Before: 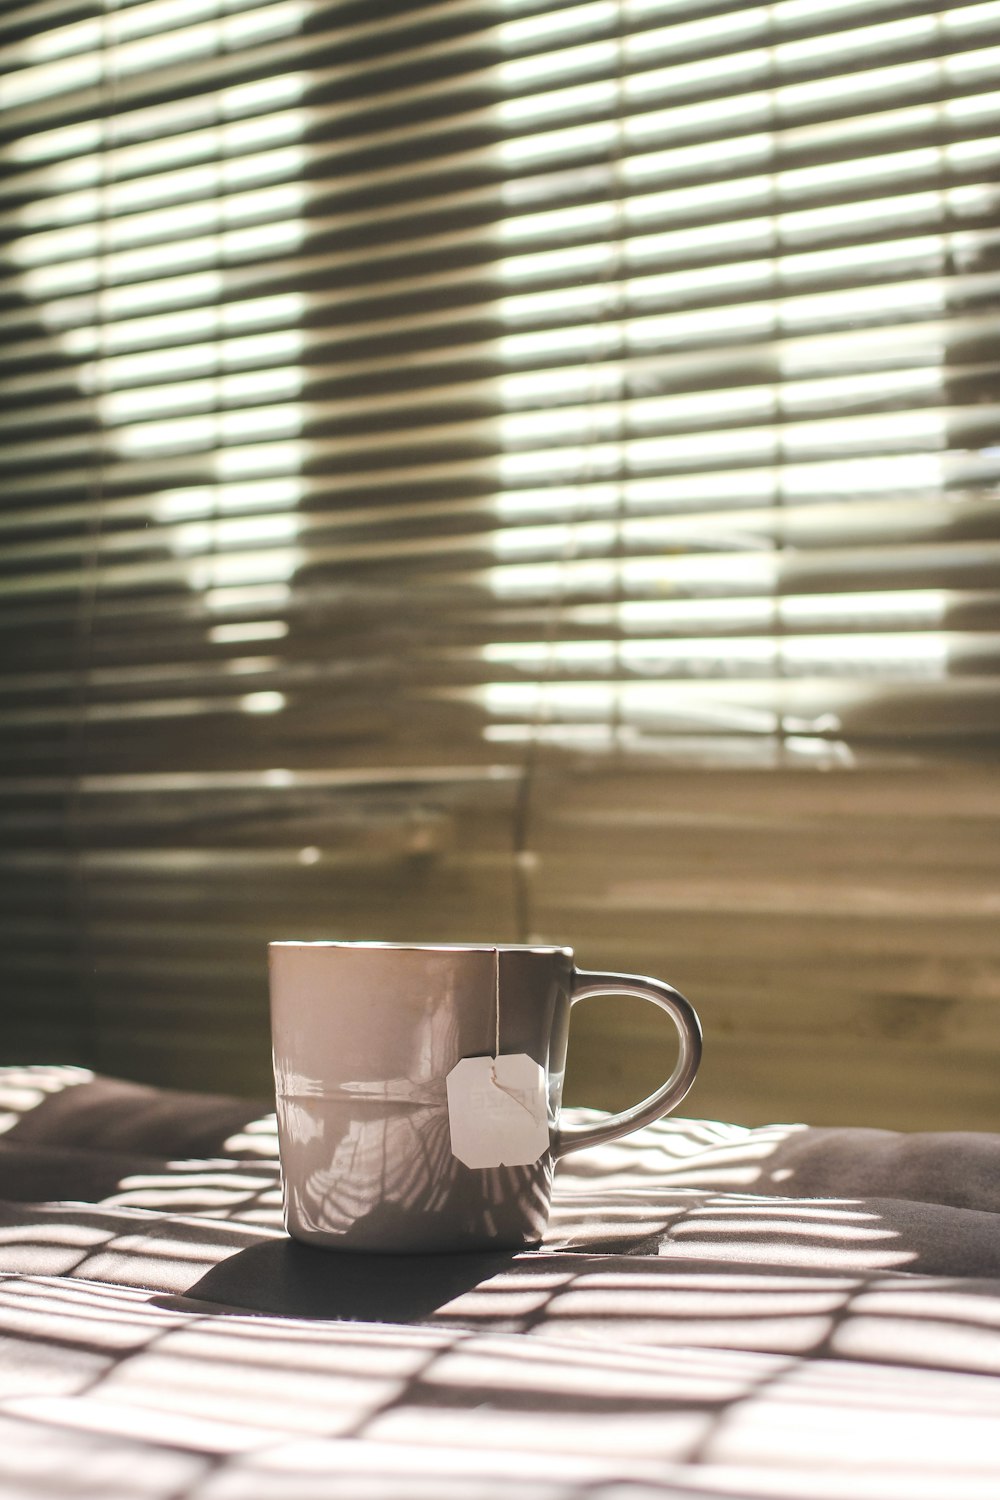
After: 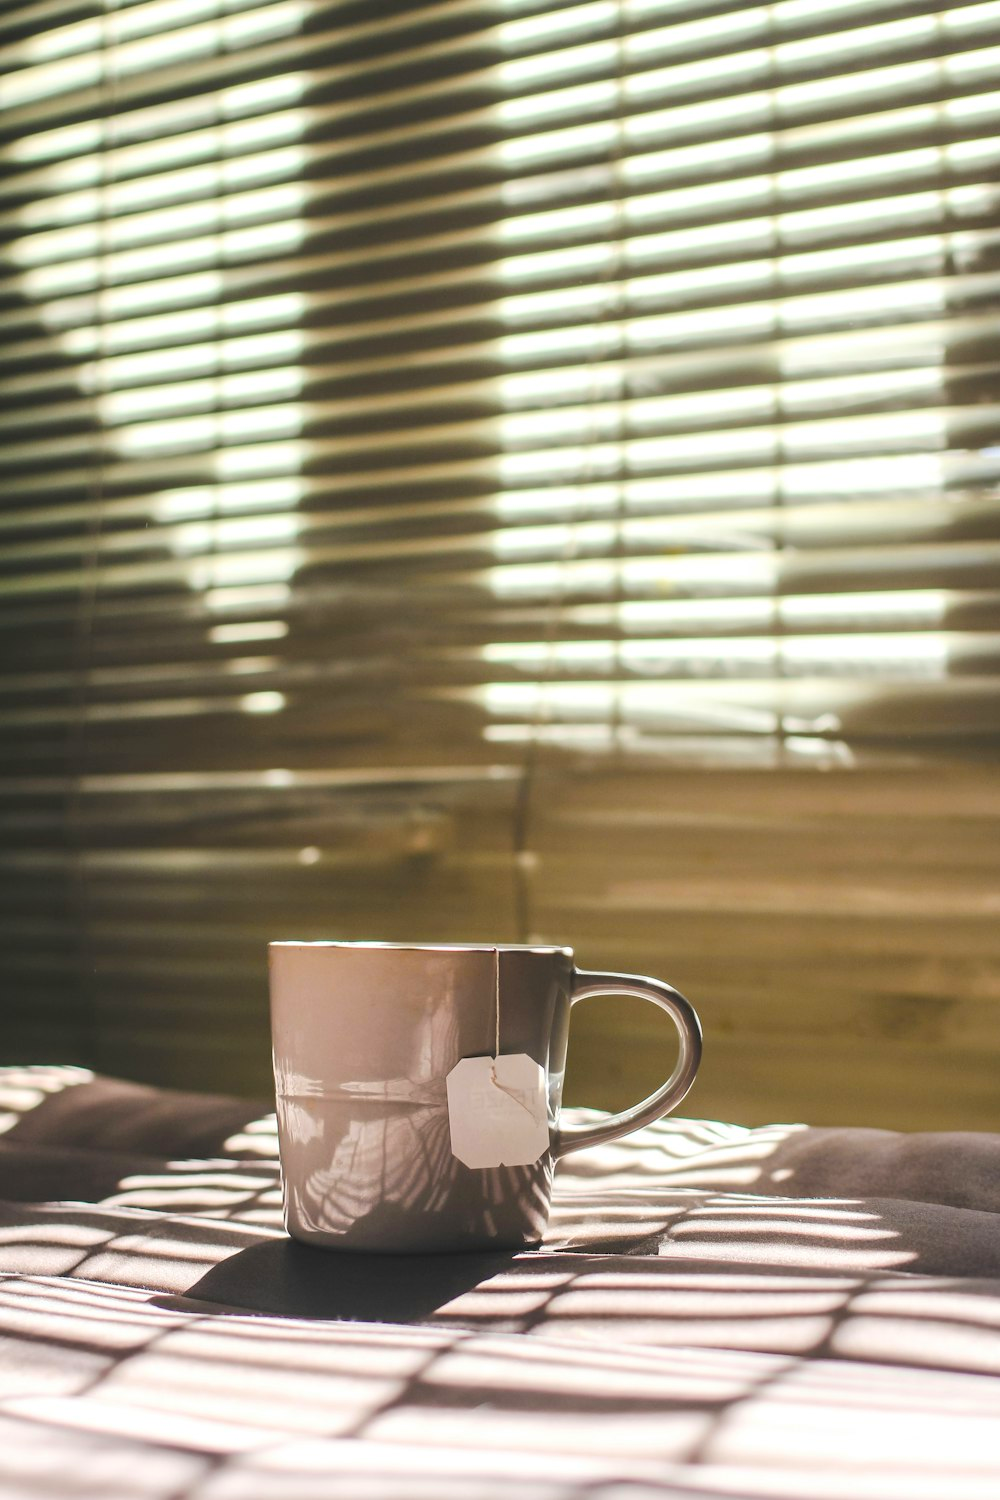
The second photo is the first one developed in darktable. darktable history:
tone equalizer: on, module defaults
color balance rgb: perceptual saturation grading › global saturation 20%, global vibrance 20%
